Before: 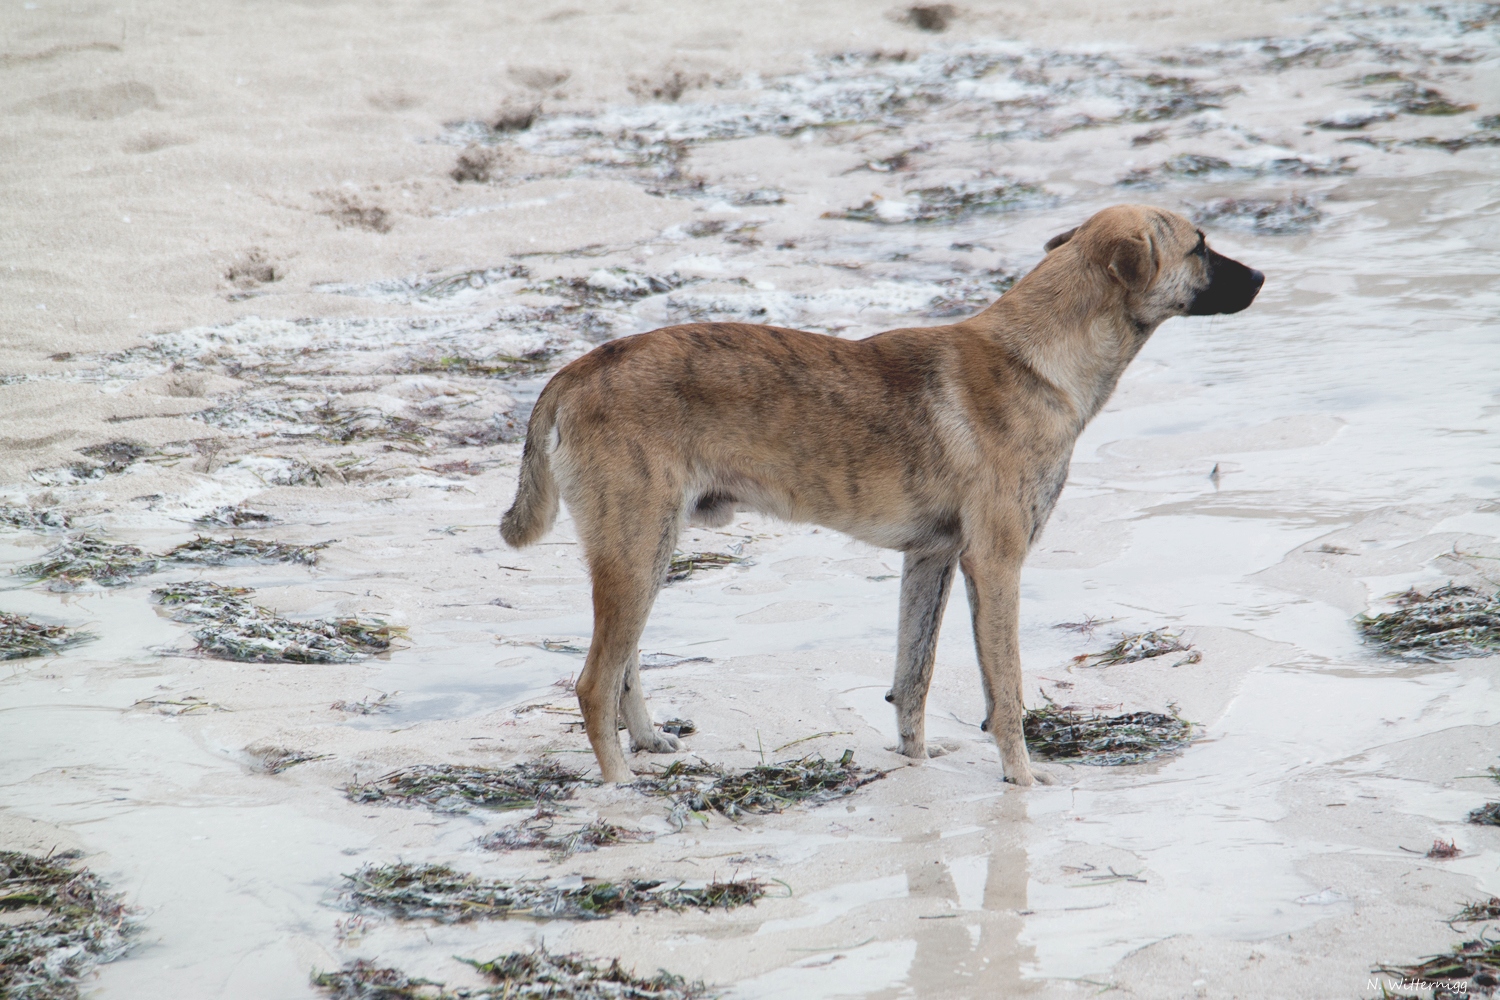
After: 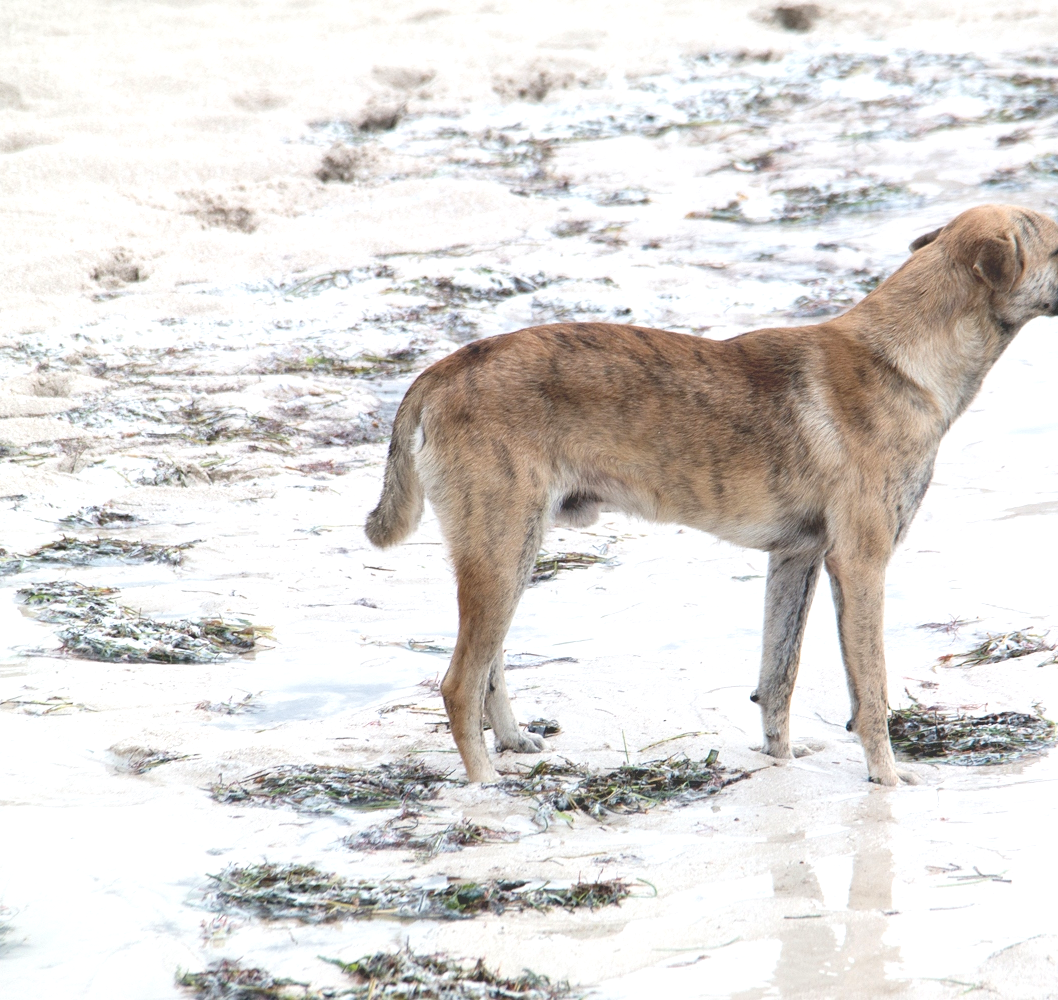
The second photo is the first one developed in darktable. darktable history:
crop and rotate: left 9.054%, right 20.4%
exposure: exposure 0.608 EV, compensate highlight preservation false
